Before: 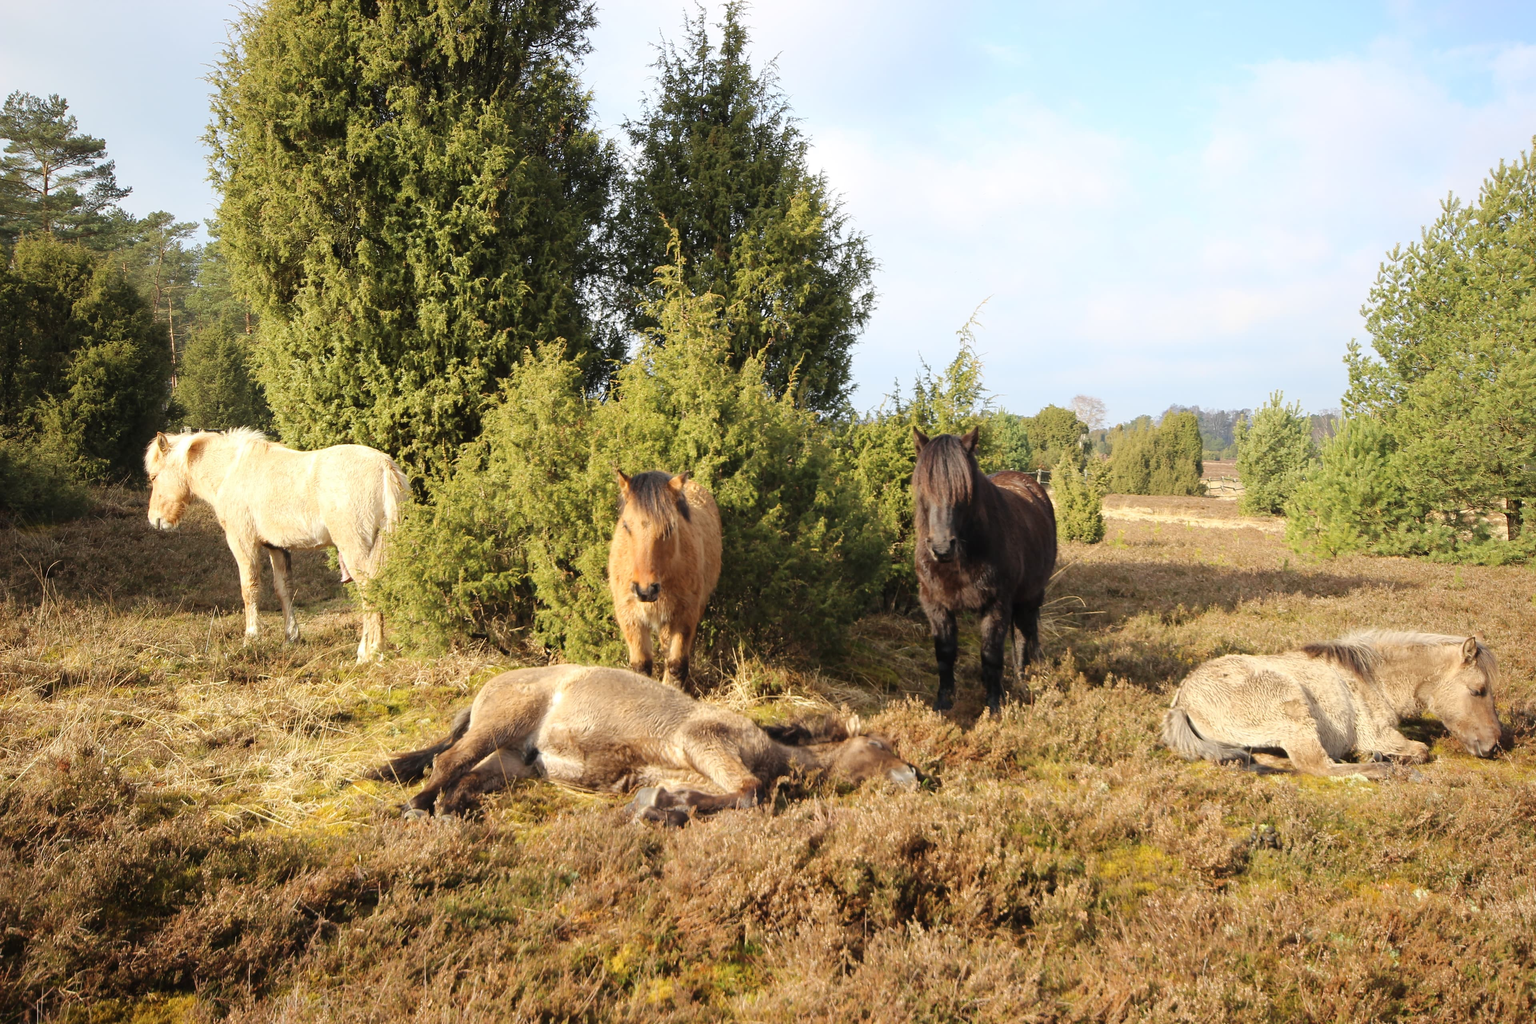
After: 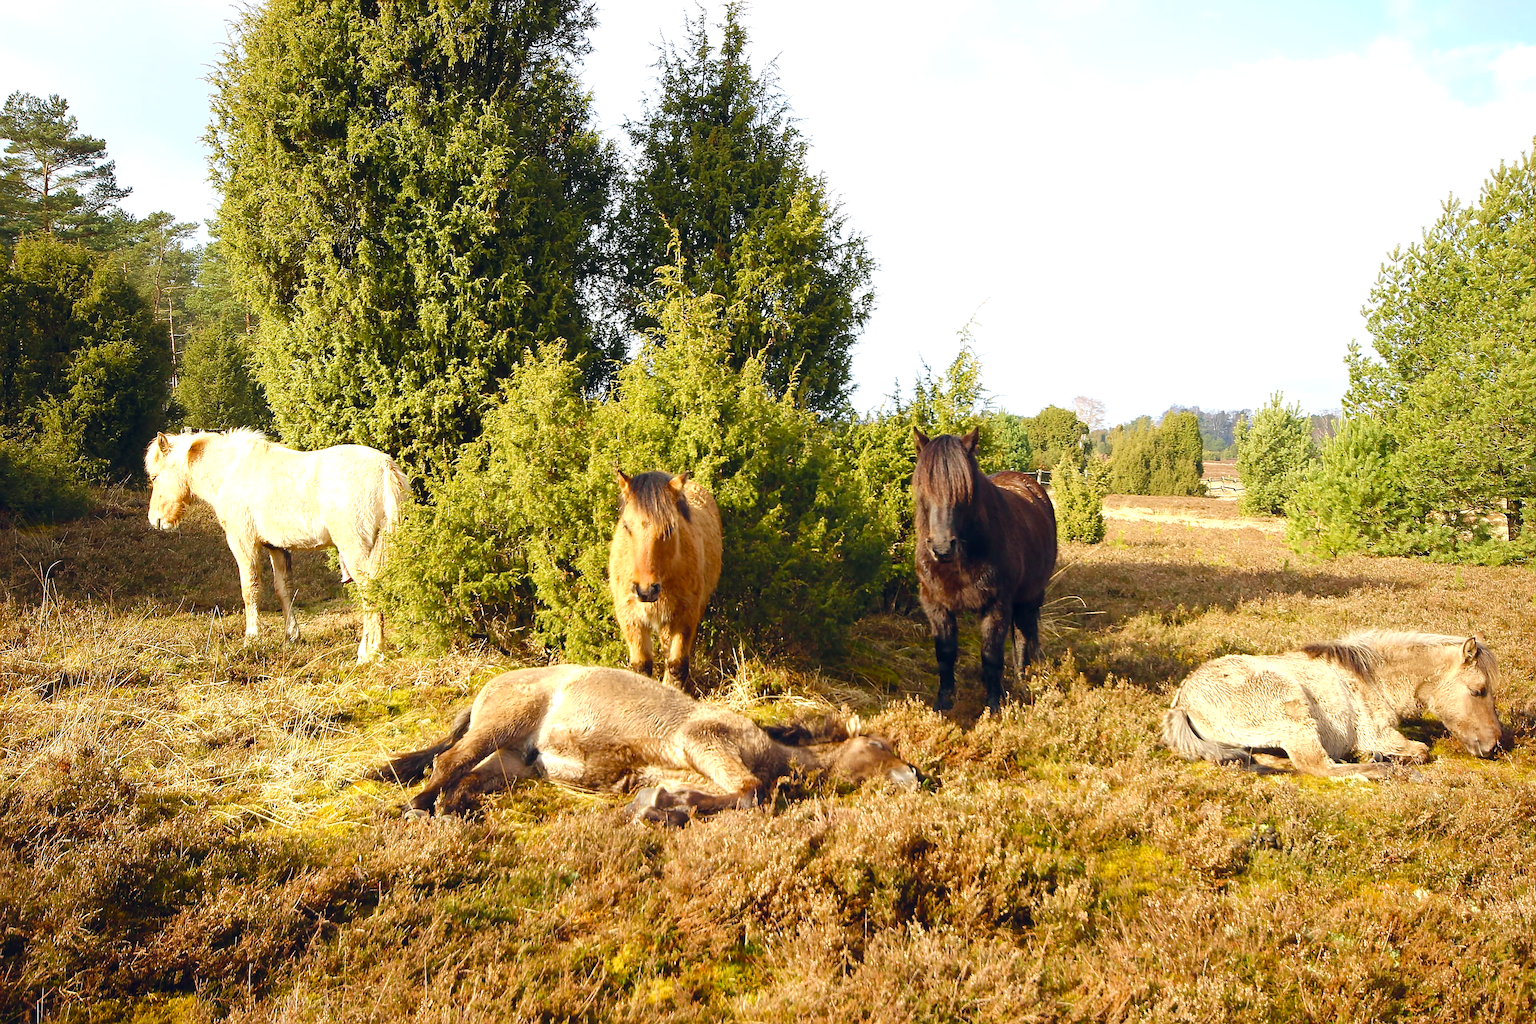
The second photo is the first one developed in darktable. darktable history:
velvia: strength 14.65%
color balance rgb: global offset › chroma 0.051%, global offset › hue 253.5°, perceptual saturation grading › global saturation 19.586%, perceptual saturation grading › highlights -25.339%, perceptual saturation grading › shadows 49.909%, perceptual brilliance grading › highlights 11.223%, global vibrance 20%
sharpen: radius 1.366, amount 1.266, threshold 0.712
